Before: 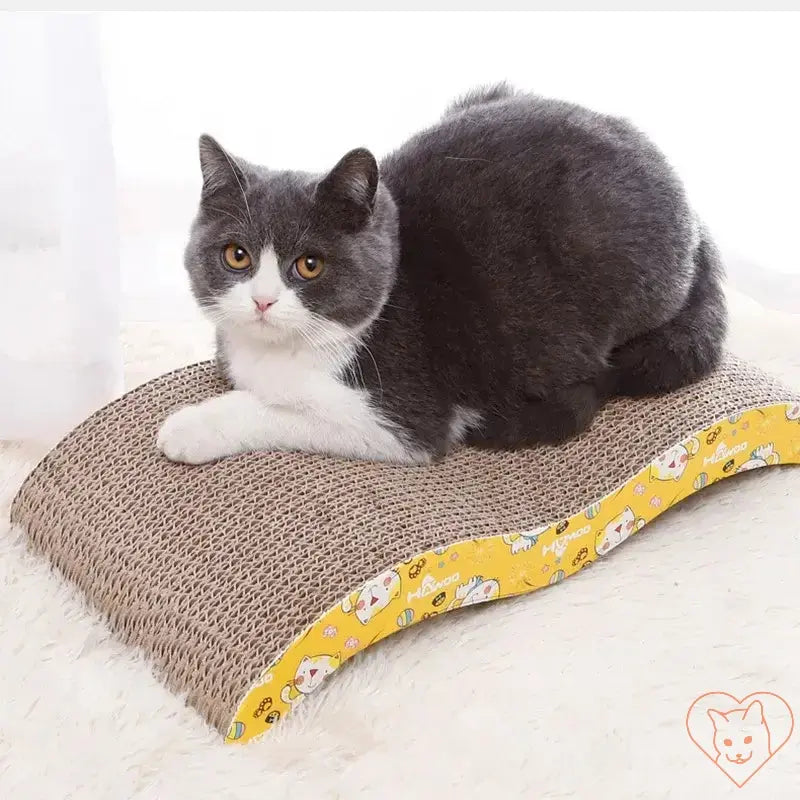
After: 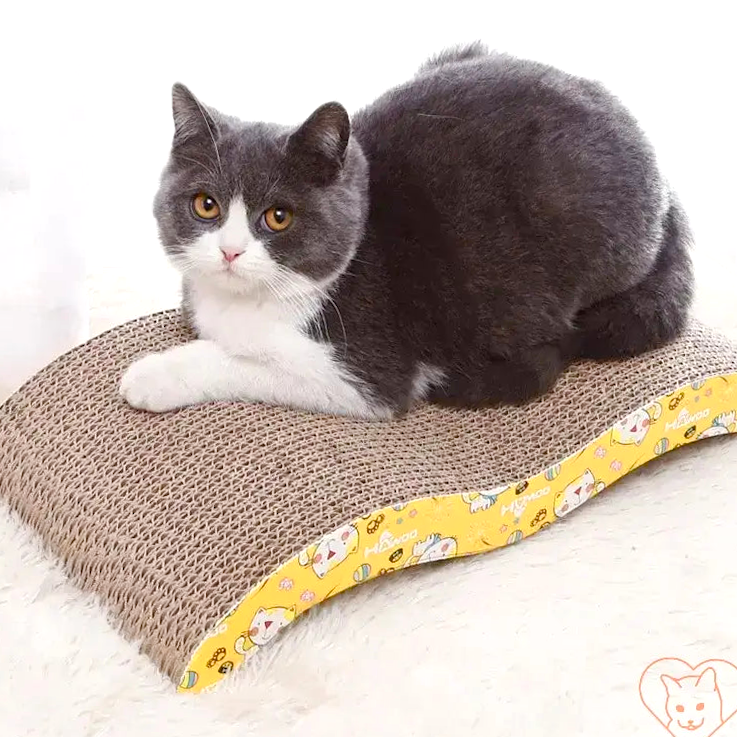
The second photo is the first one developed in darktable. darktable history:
crop and rotate: angle -1.96°, left 3.097%, top 4.154%, right 1.586%, bottom 0.529%
color balance rgb: linear chroma grading › shadows 32%, linear chroma grading › global chroma -2%, linear chroma grading › mid-tones 4%, perceptual saturation grading › global saturation -2%, perceptual saturation grading › highlights -8%, perceptual saturation grading › mid-tones 8%, perceptual saturation grading › shadows 4%, perceptual brilliance grading › highlights 8%, perceptual brilliance grading › mid-tones 4%, perceptual brilliance grading › shadows 2%, global vibrance 16%, saturation formula JzAzBz (2021)
